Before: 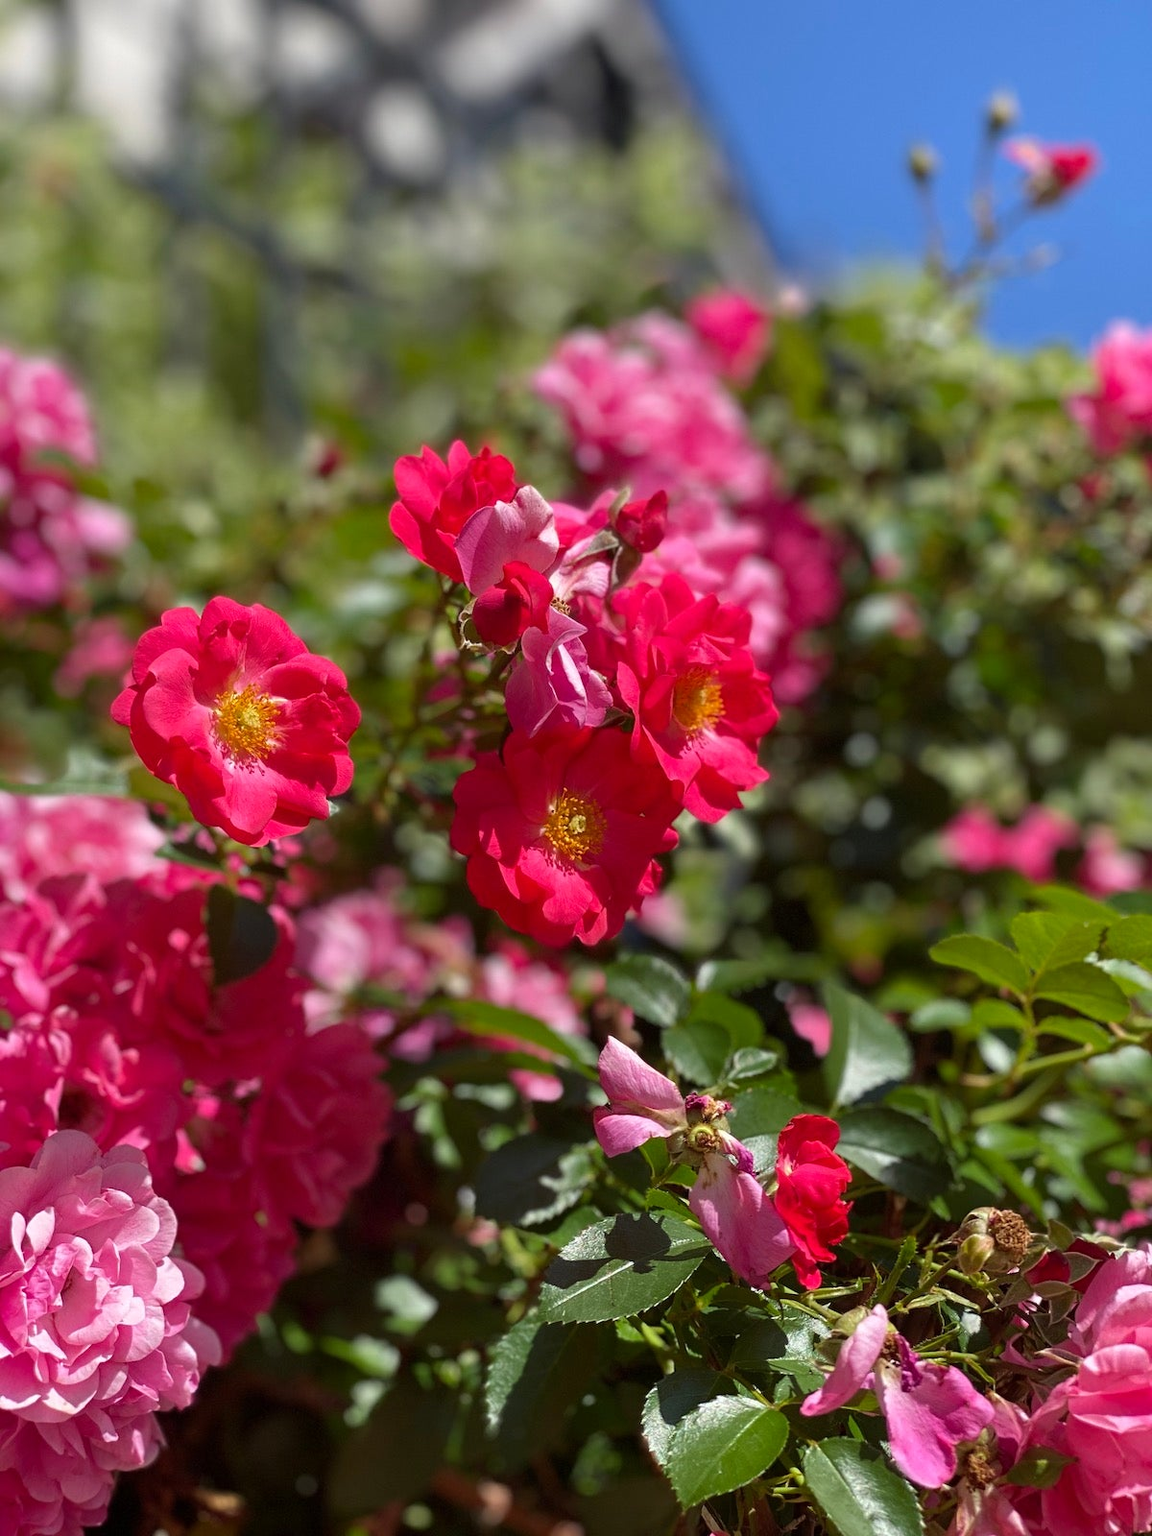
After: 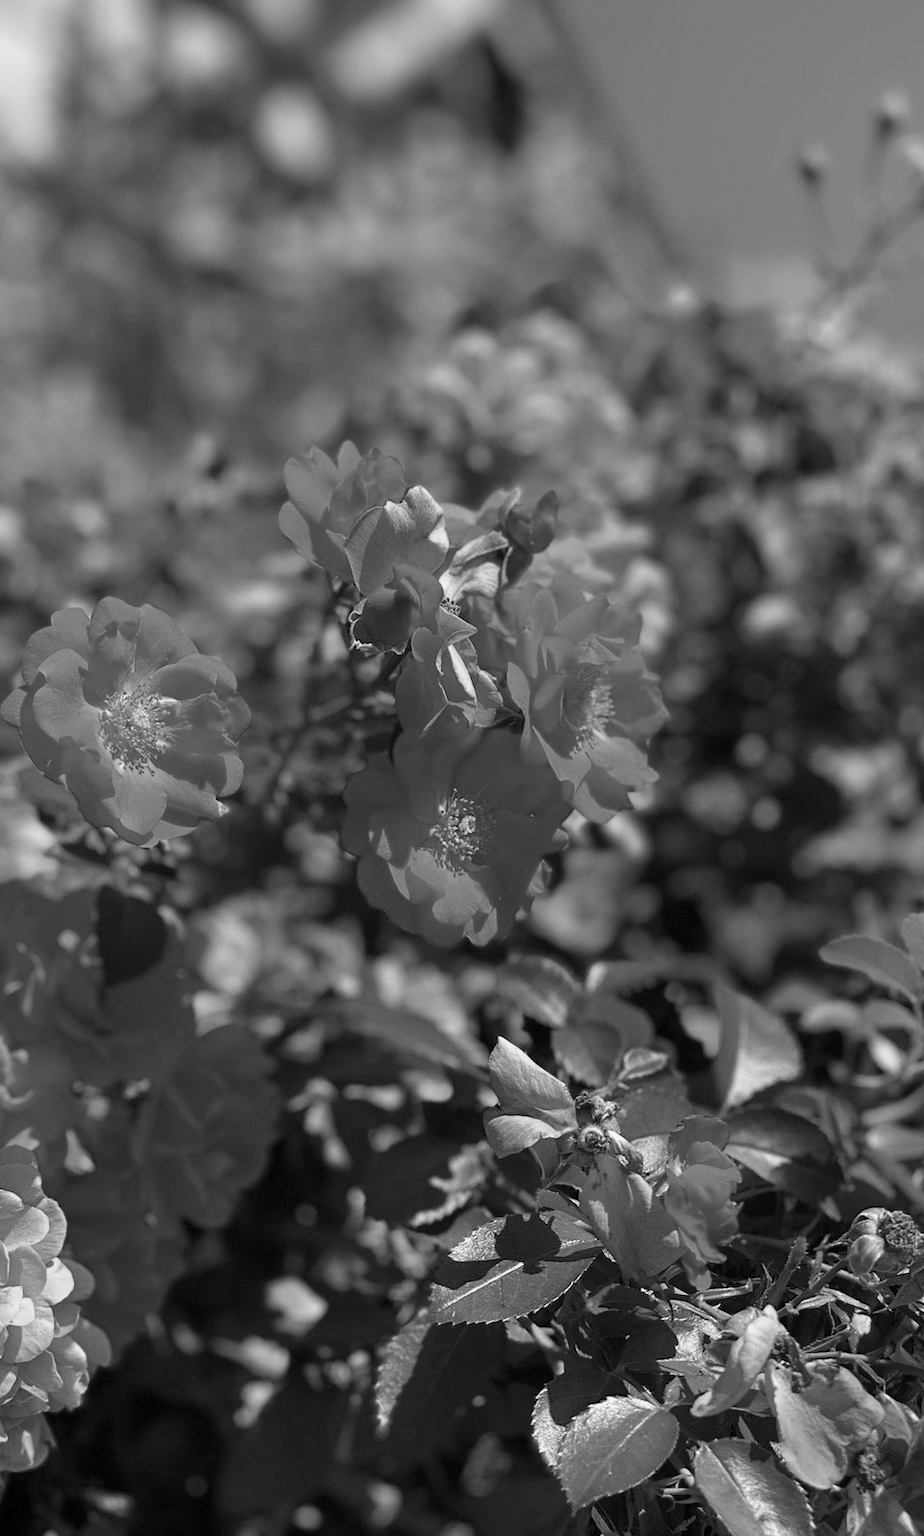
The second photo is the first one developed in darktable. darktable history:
white balance: red 0.954, blue 1.079
monochrome: a 32, b 64, size 2.3
crop and rotate: left 9.597%, right 10.195%
